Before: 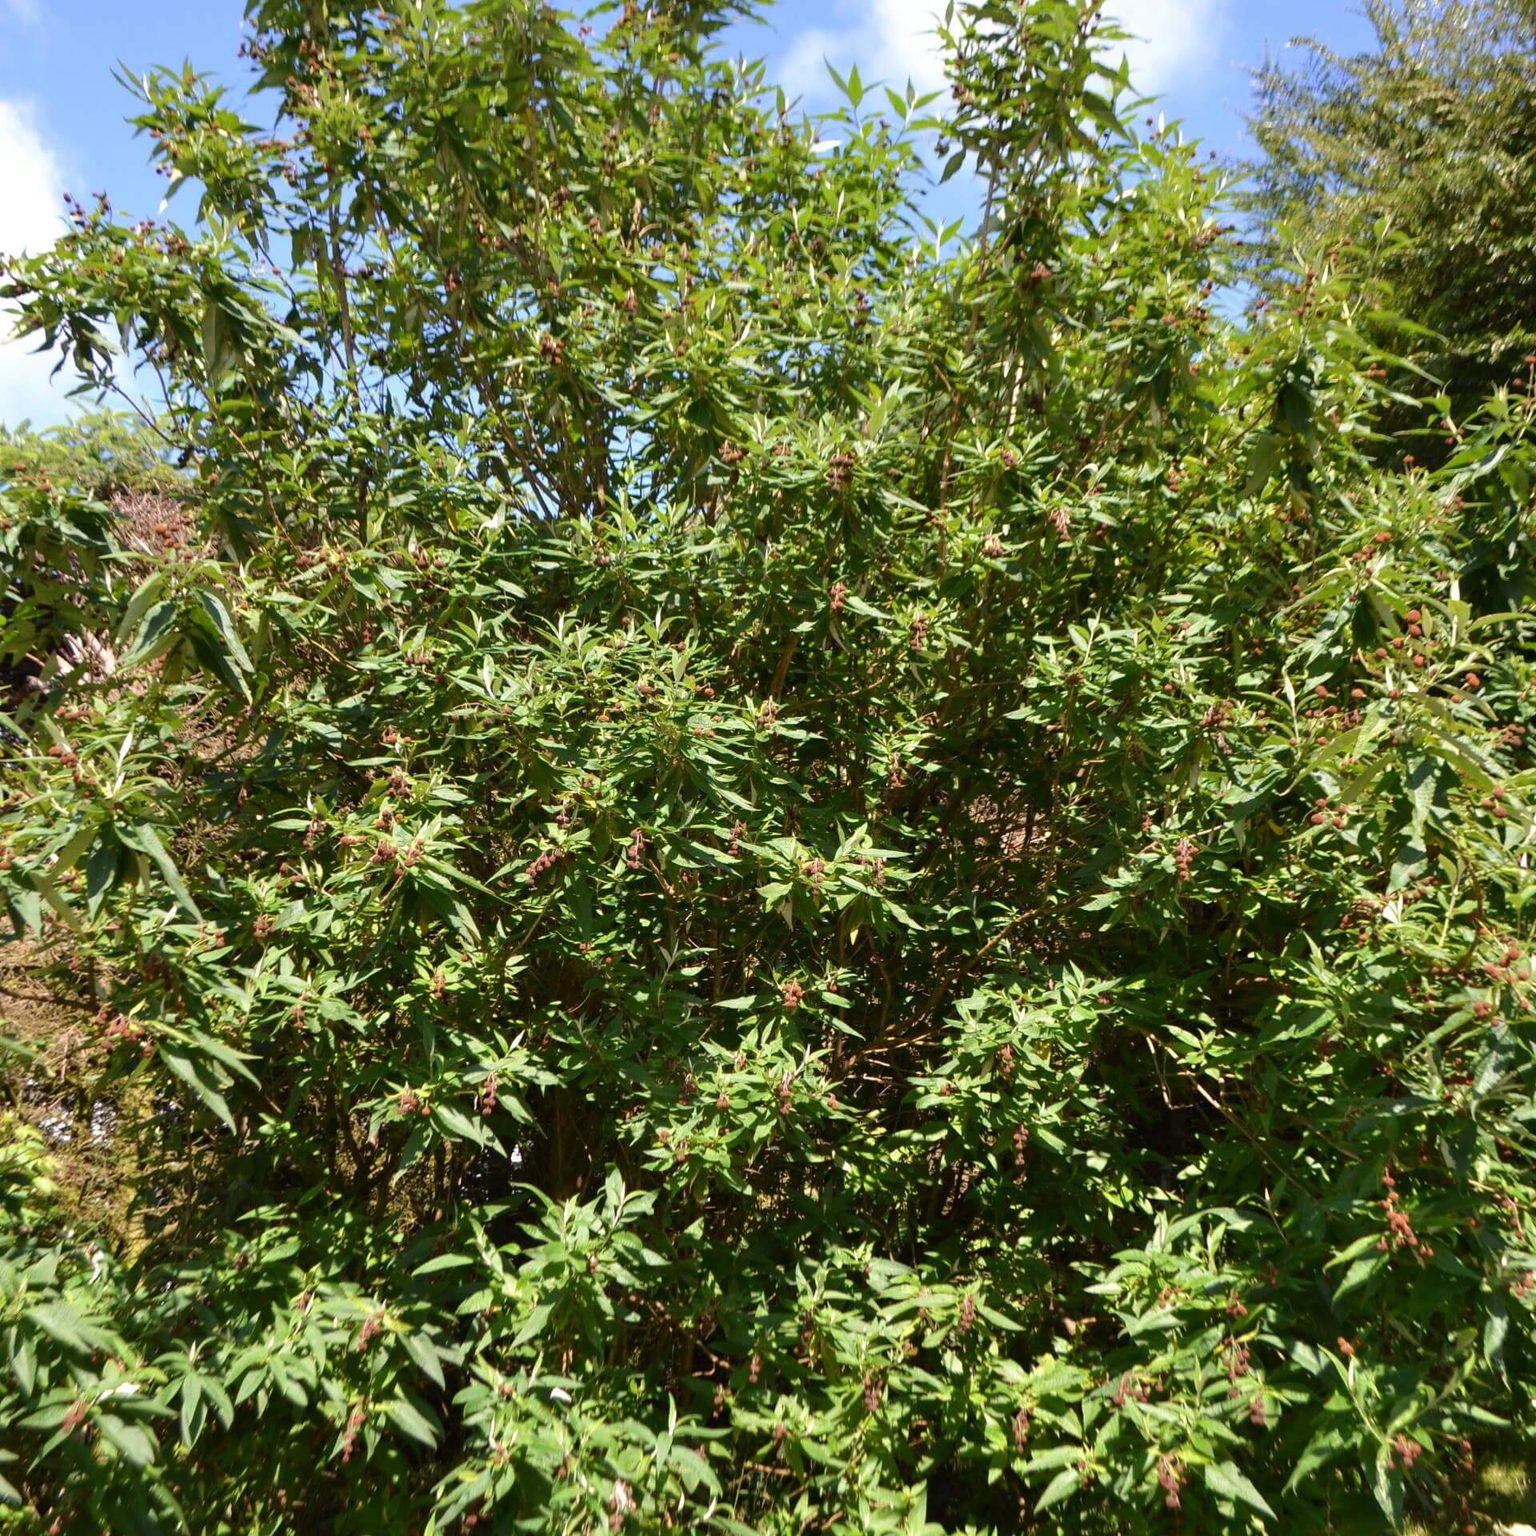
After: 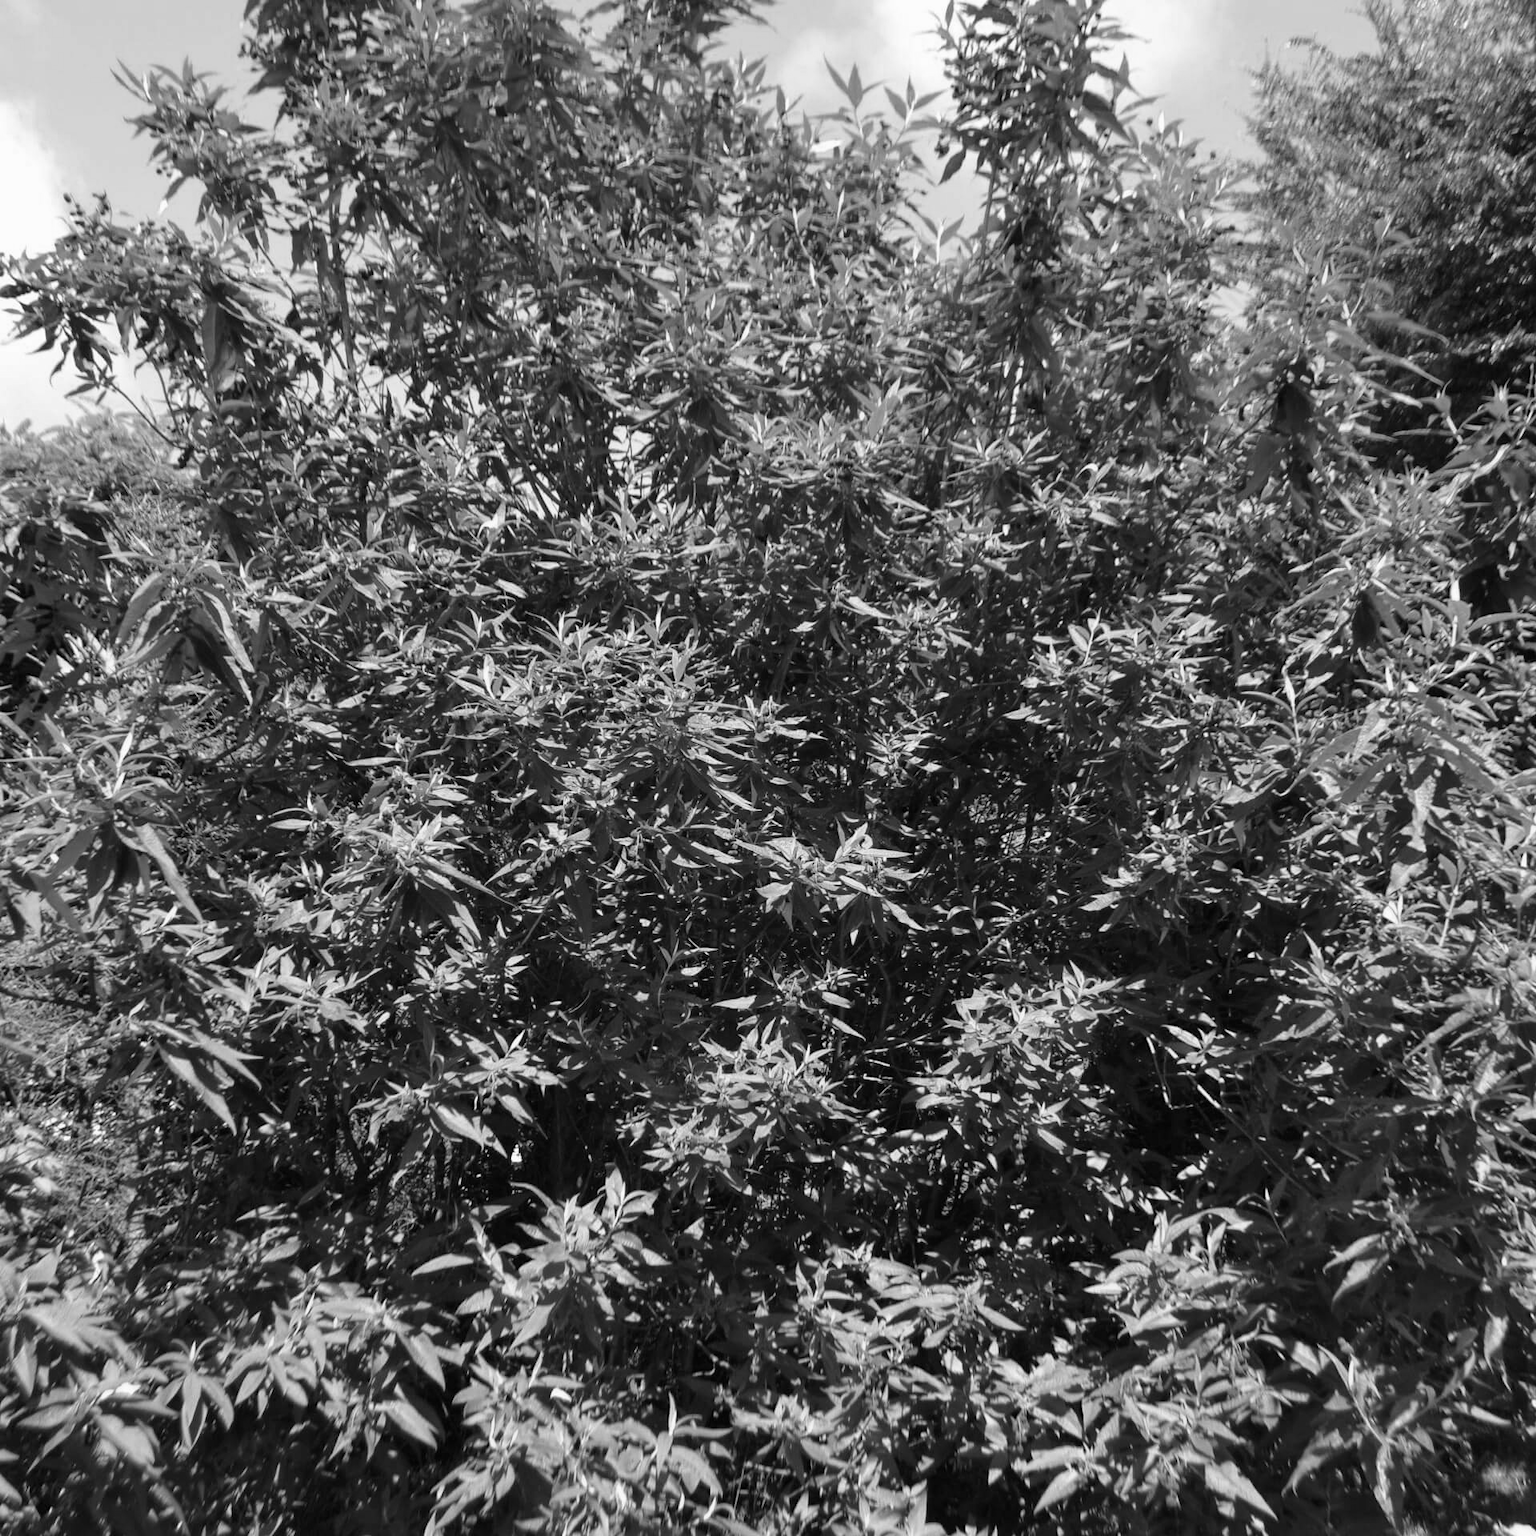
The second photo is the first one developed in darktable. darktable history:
color calibration: output gray [0.22, 0.42, 0.37, 0], illuminant as shot in camera, x 0.359, y 0.363, temperature 4559.23 K
